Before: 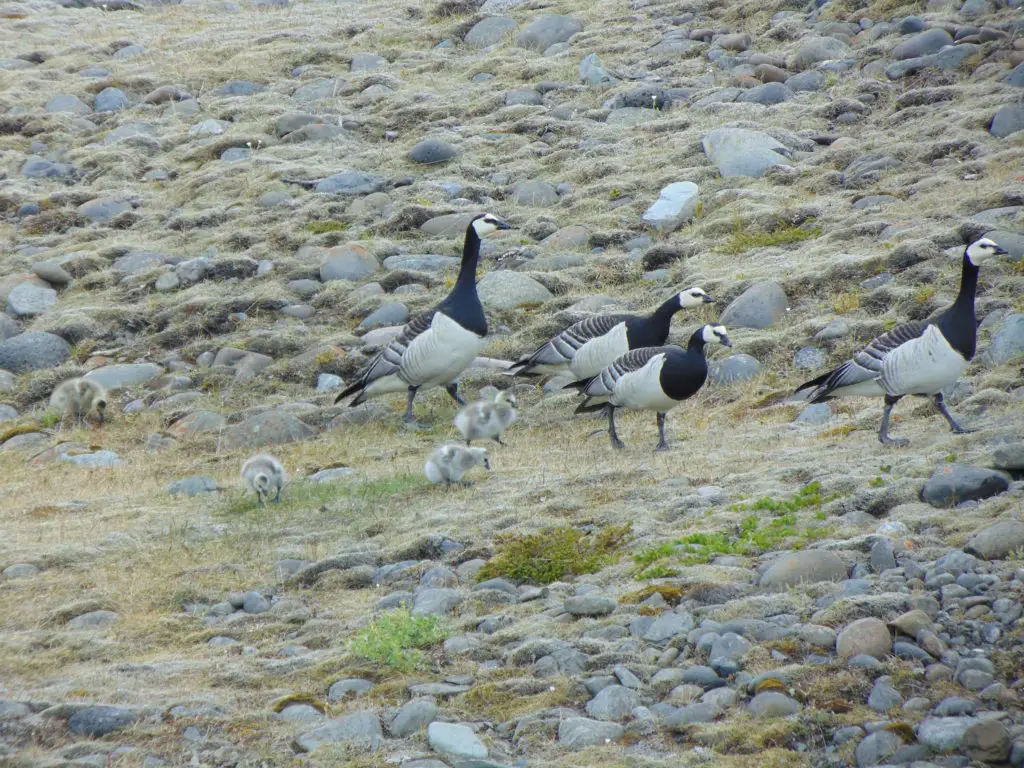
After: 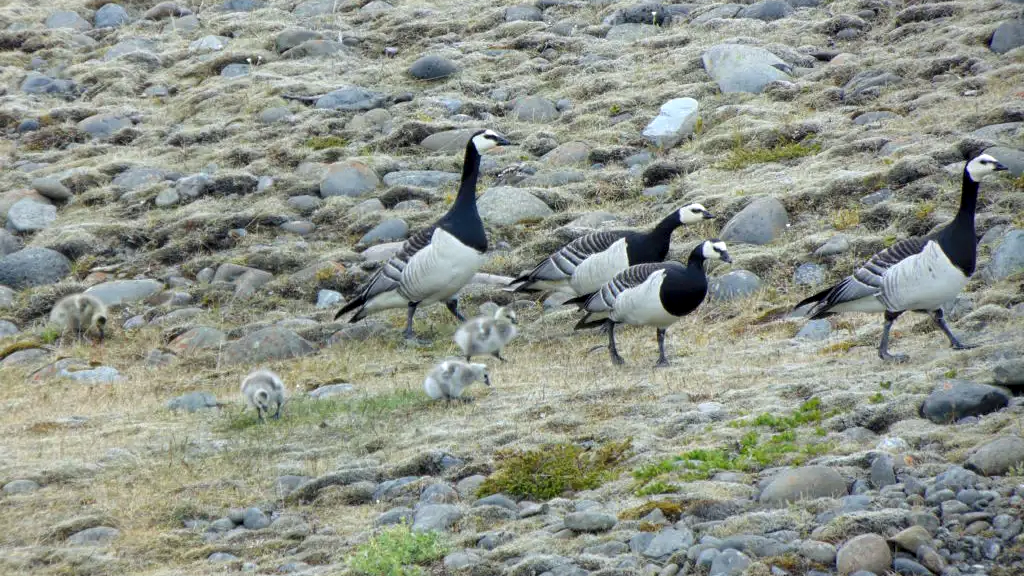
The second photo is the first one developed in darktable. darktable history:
crop: top 11.028%, bottom 13.922%
local contrast: highlights 149%, shadows 141%, detail 140%, midtone range 0.254
